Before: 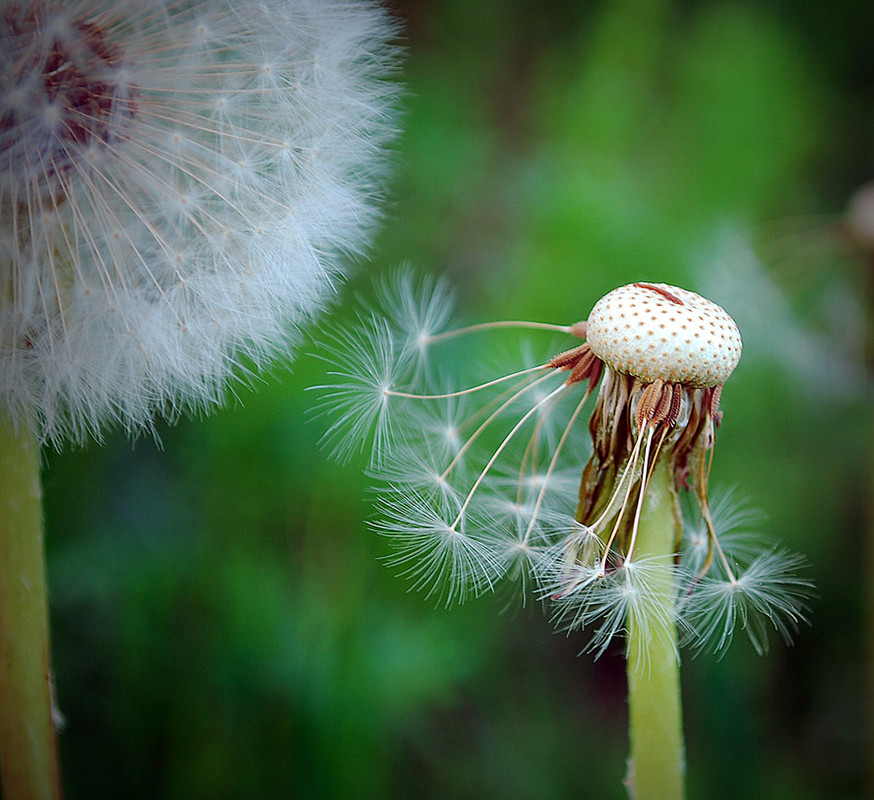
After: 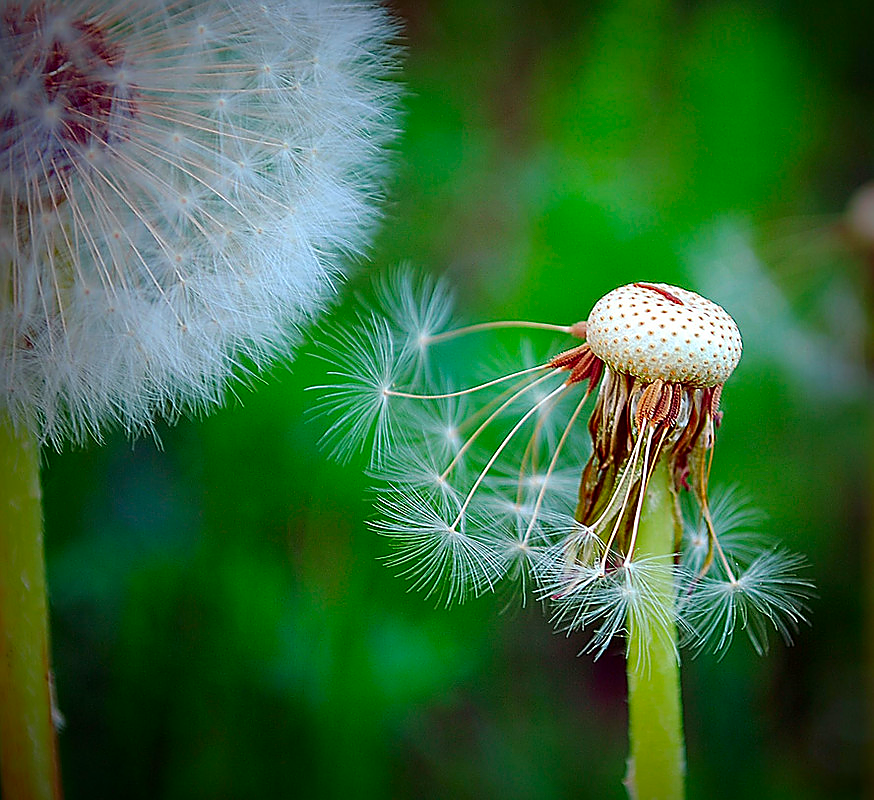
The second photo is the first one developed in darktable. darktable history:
contrast brightness saturation: saturation 0.5
sharpen: radius 1.4, amount 1.25, threshold 0.7
